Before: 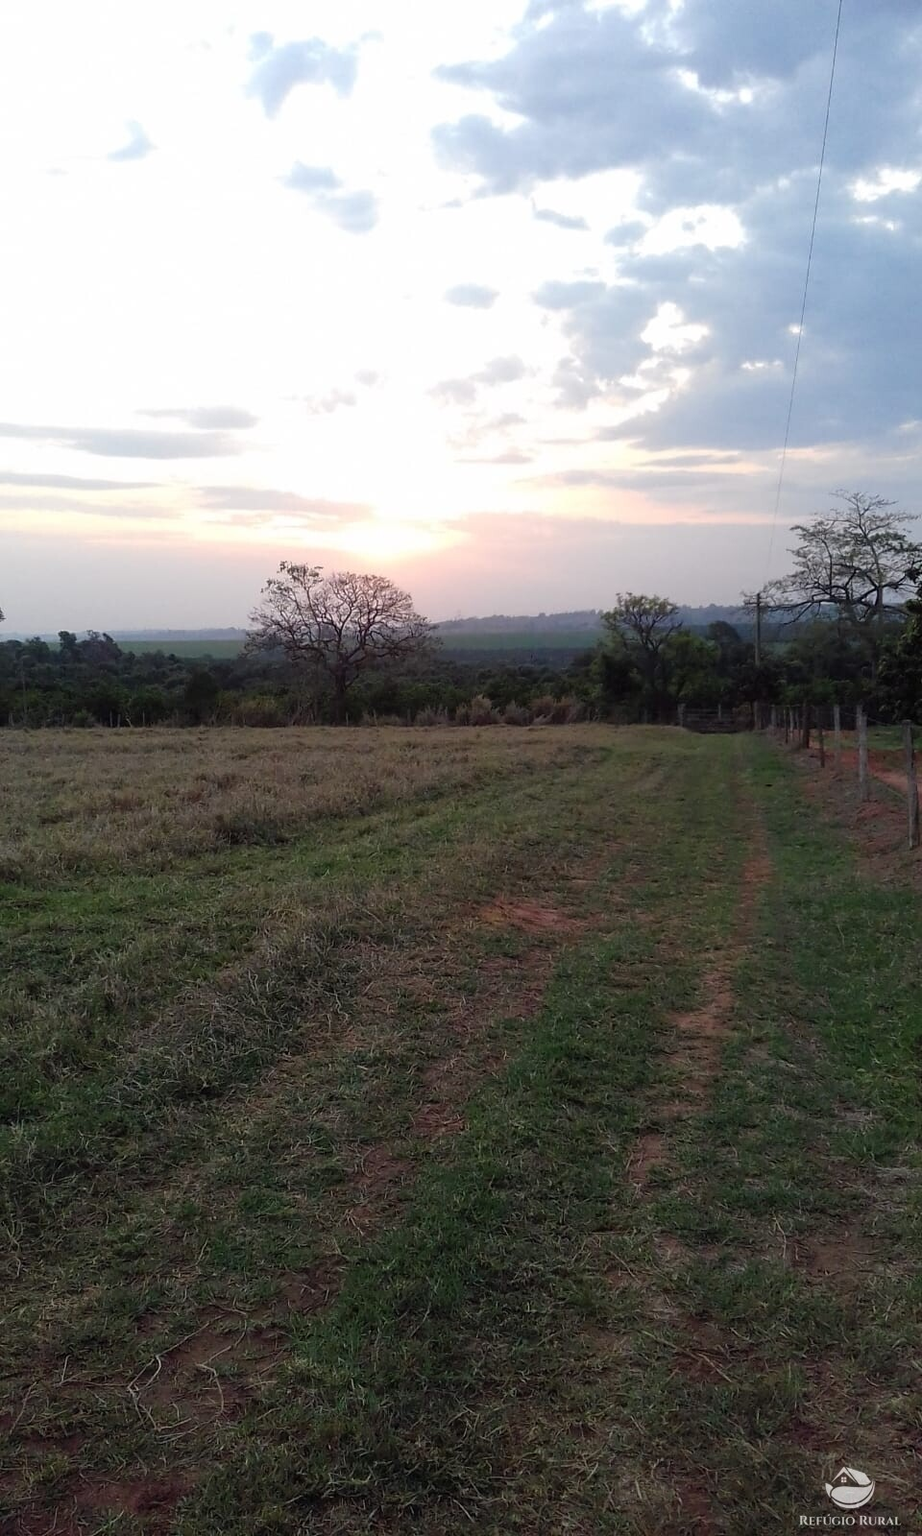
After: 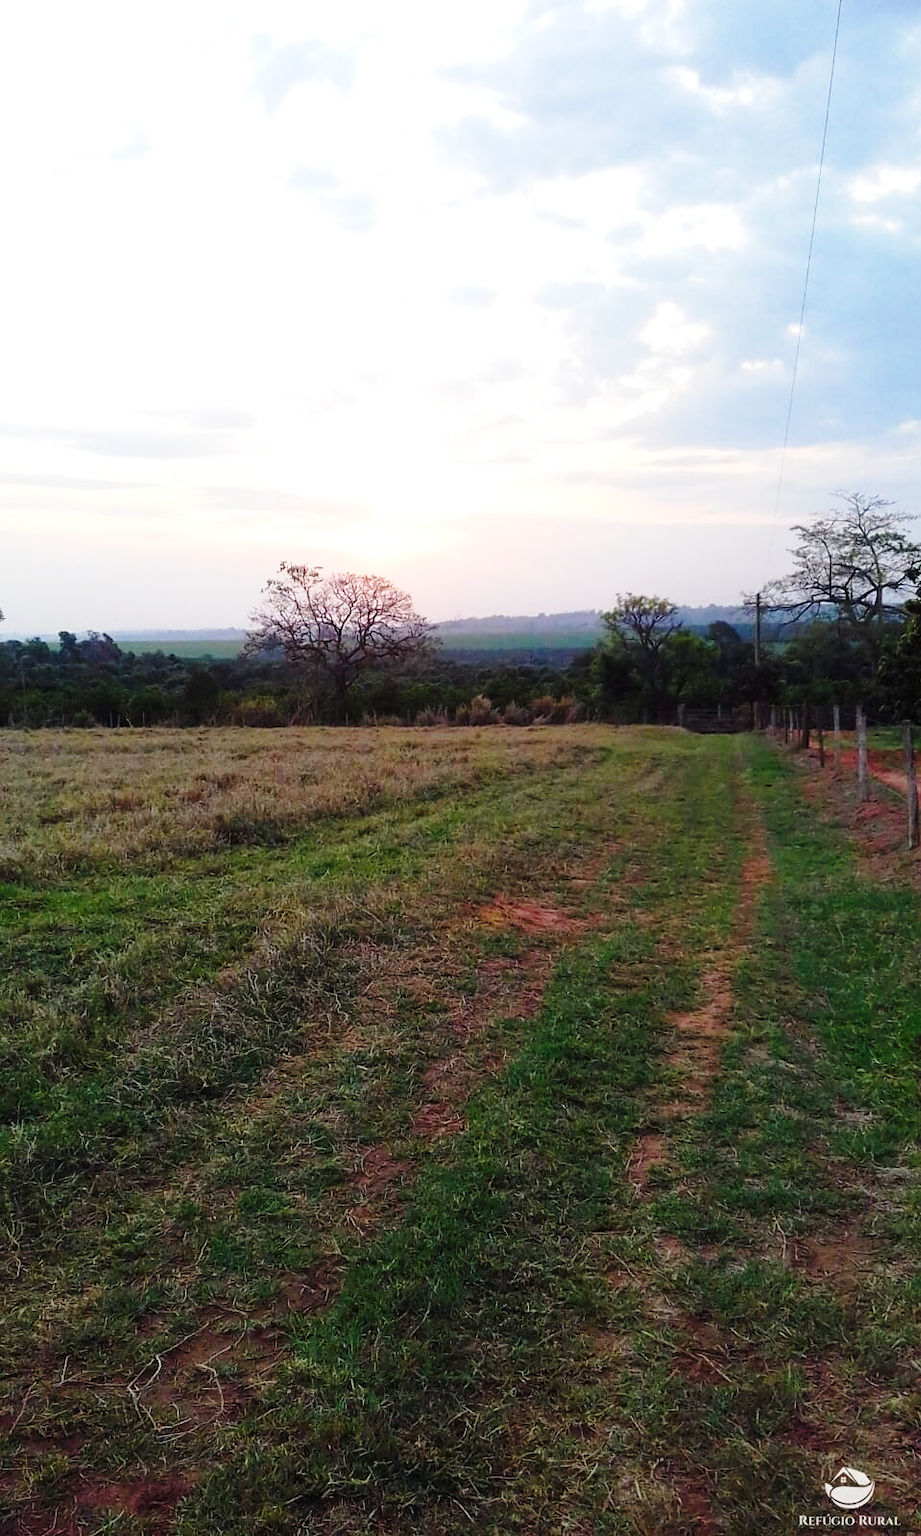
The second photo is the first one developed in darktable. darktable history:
base curve: curves: ch0 [(0, 0) (0.028, 0.03) (0.121, 0.232) (0.46, 0.748) (0.859, 0.968) (1, 1)], preserve colors none
color balance rgb: perceptual saturation grading › global saturation 20%, global vibrance 20%
